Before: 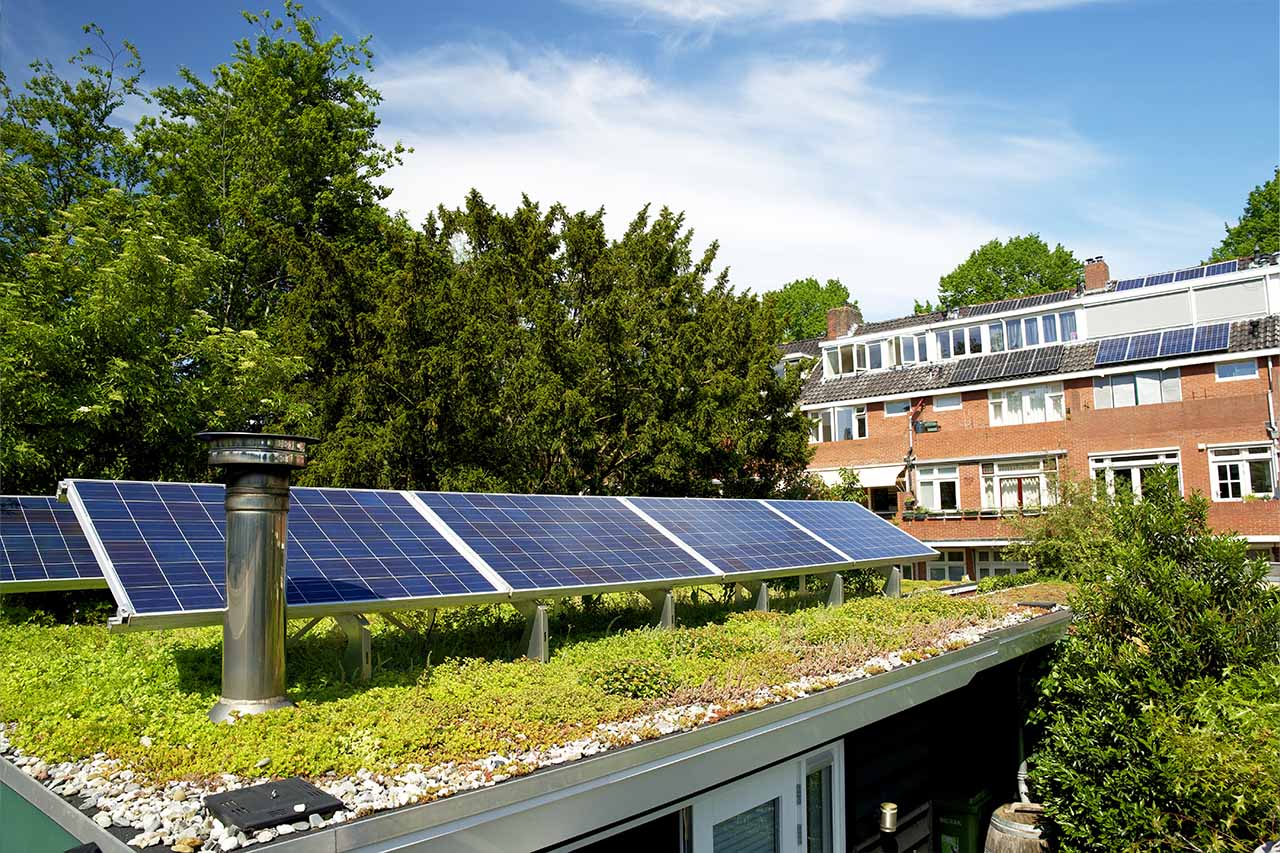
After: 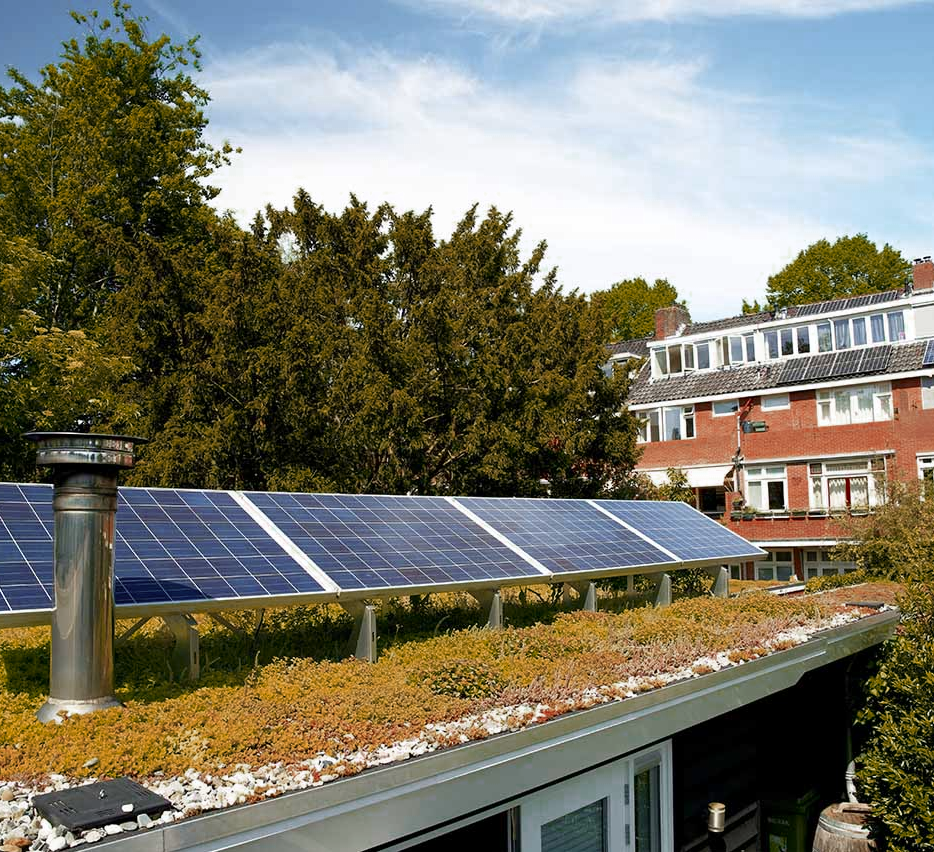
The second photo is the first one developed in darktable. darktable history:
color zones: curves: ch0 [(0, 0.299) (0.25, 0.383) (0.456, 0.352) (0.736, 0.571)]; ch1 [(0, 0.63) (0.151, 0.568) (0.254, 0.416) (0.47, 0.558) (0.732, 0.37) (0.909, 0.492)]; ch2 [(0.004, 0.604) (0.158, 0.443) (0.257, 0.403) (0.761, 0.468)]
crop: left 13.474%, top 0%, right 13.486%
